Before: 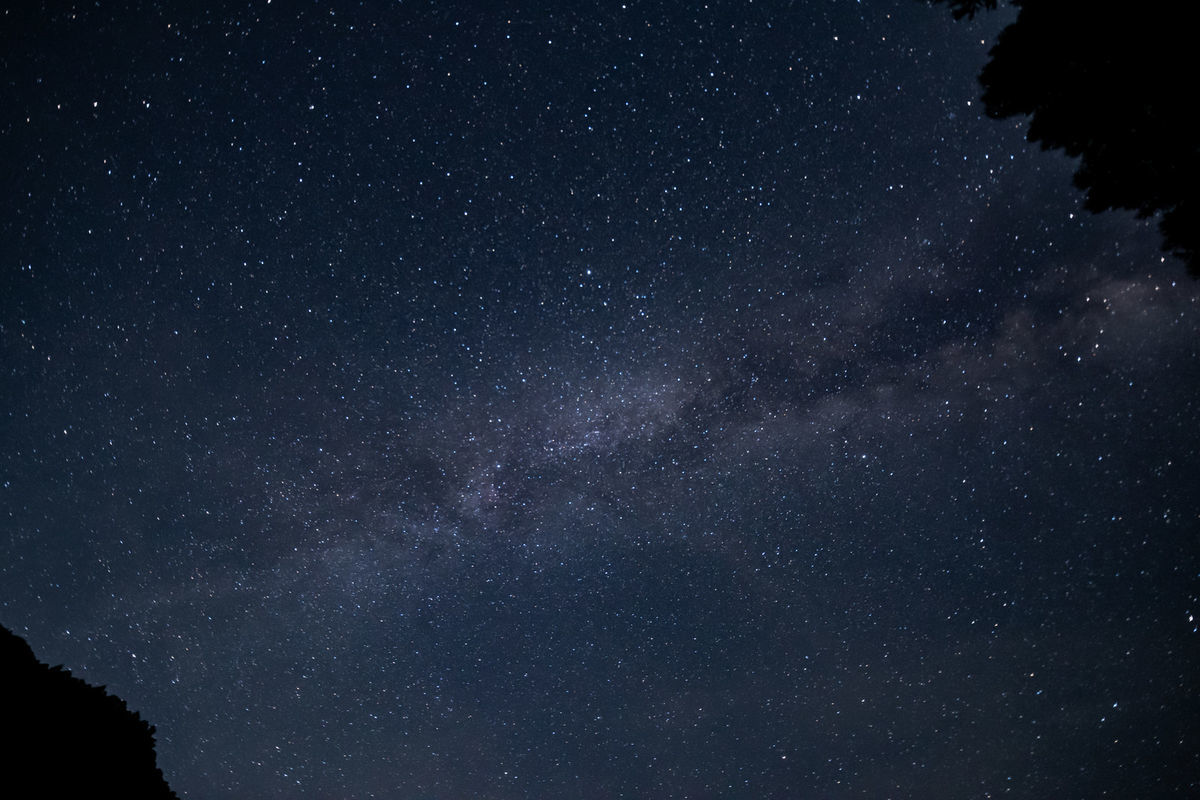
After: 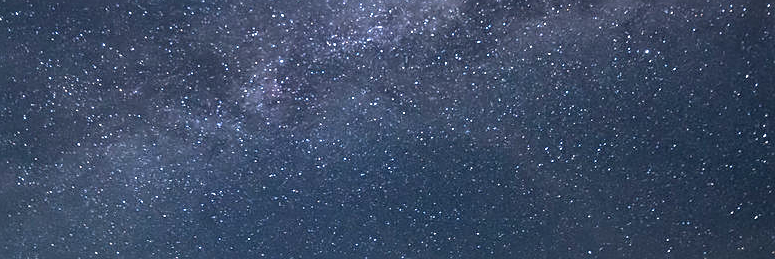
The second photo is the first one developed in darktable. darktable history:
sharpen: on, module defaults
exposure: black level correction 0, exposure 1.199 EV, compensate highlight preservation false
crop: left 18.143%, top 50.735%, right 17.262%, bottom 16.889%
